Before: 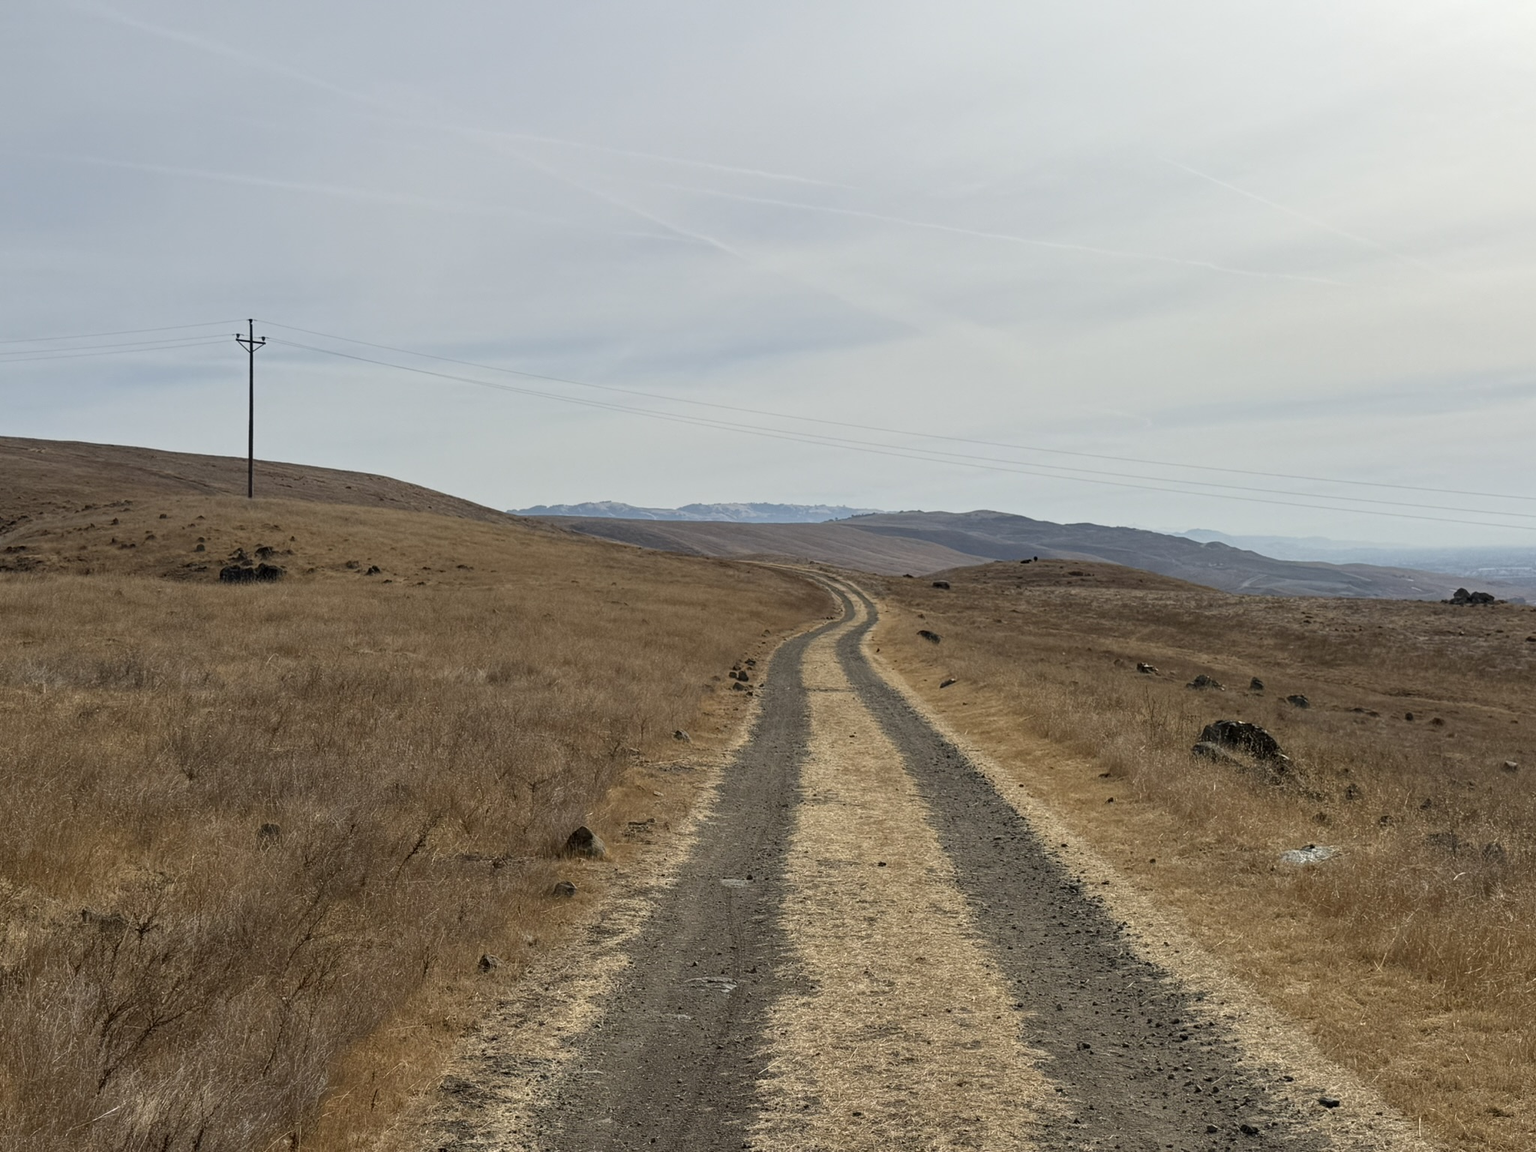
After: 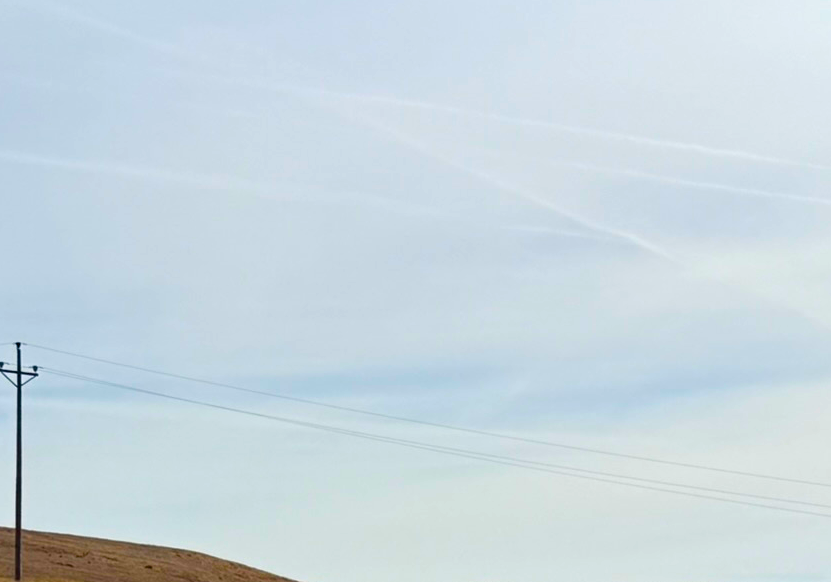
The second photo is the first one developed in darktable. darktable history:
color balance rgb: linear chroma grading › shadows 10%, linear chroma grading › highlights 10%, linear chroma grading › global chroma 15%, linear chroma grading › mid-tones 15%, perceptual saturation grading › global saturation 40%, perceptual saturation grading › highlights -25%, perceptual saturation grading › mid-tones 35%, perceptual saturation grading › shadows 35%, perceptual brilliance grading › global brilliance 11.29%, global vibrance 11.29%
crop: left 15.452%, top 5.459%, right 43.956%, bottom 56.62%
